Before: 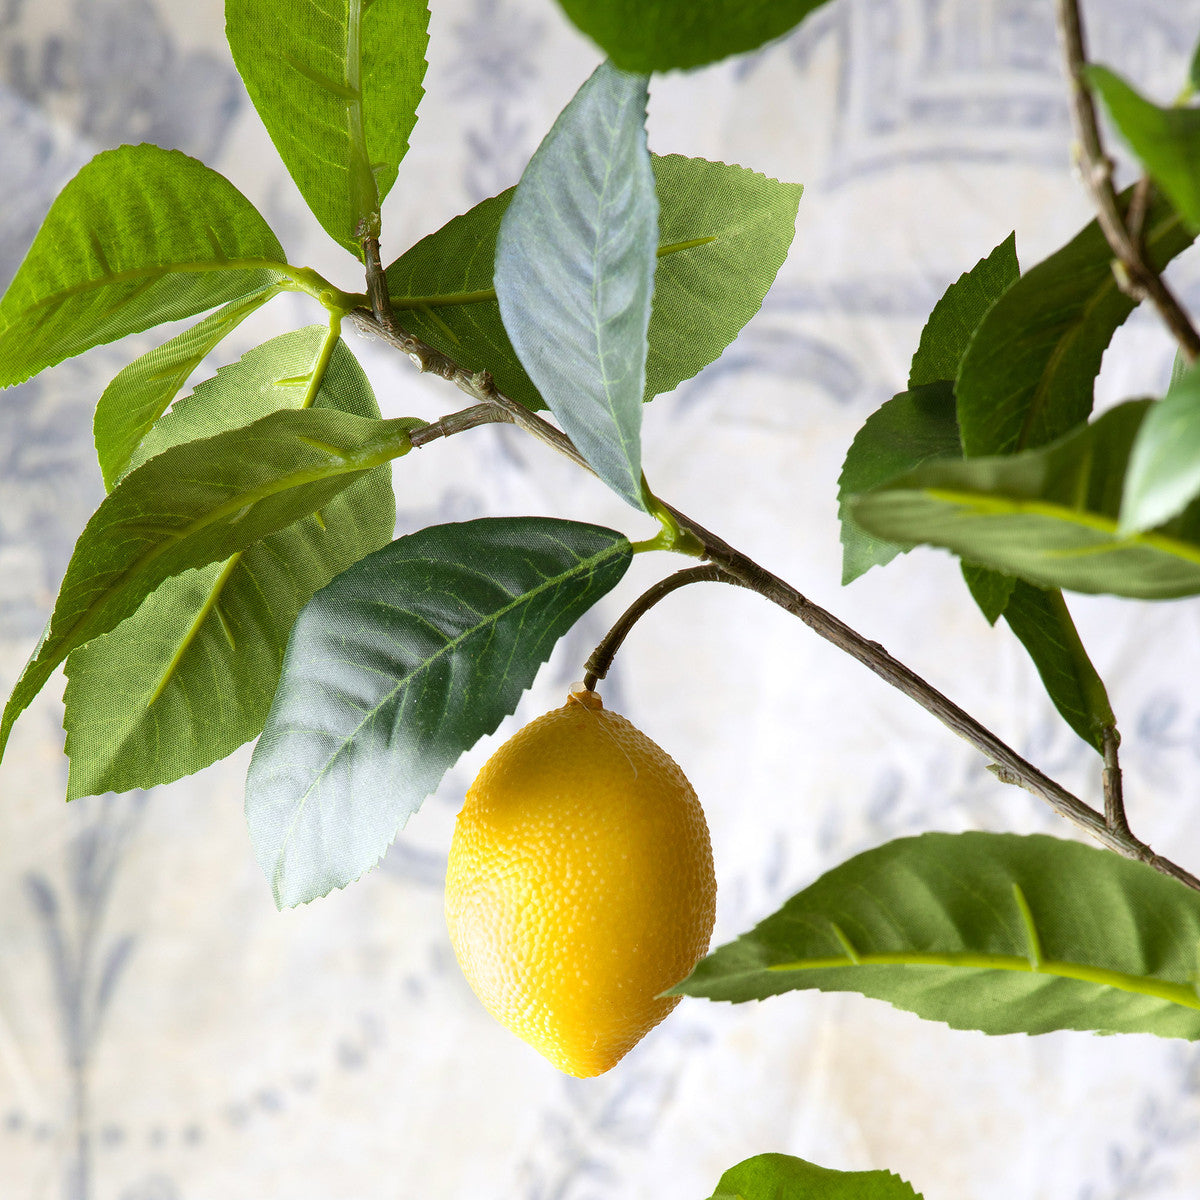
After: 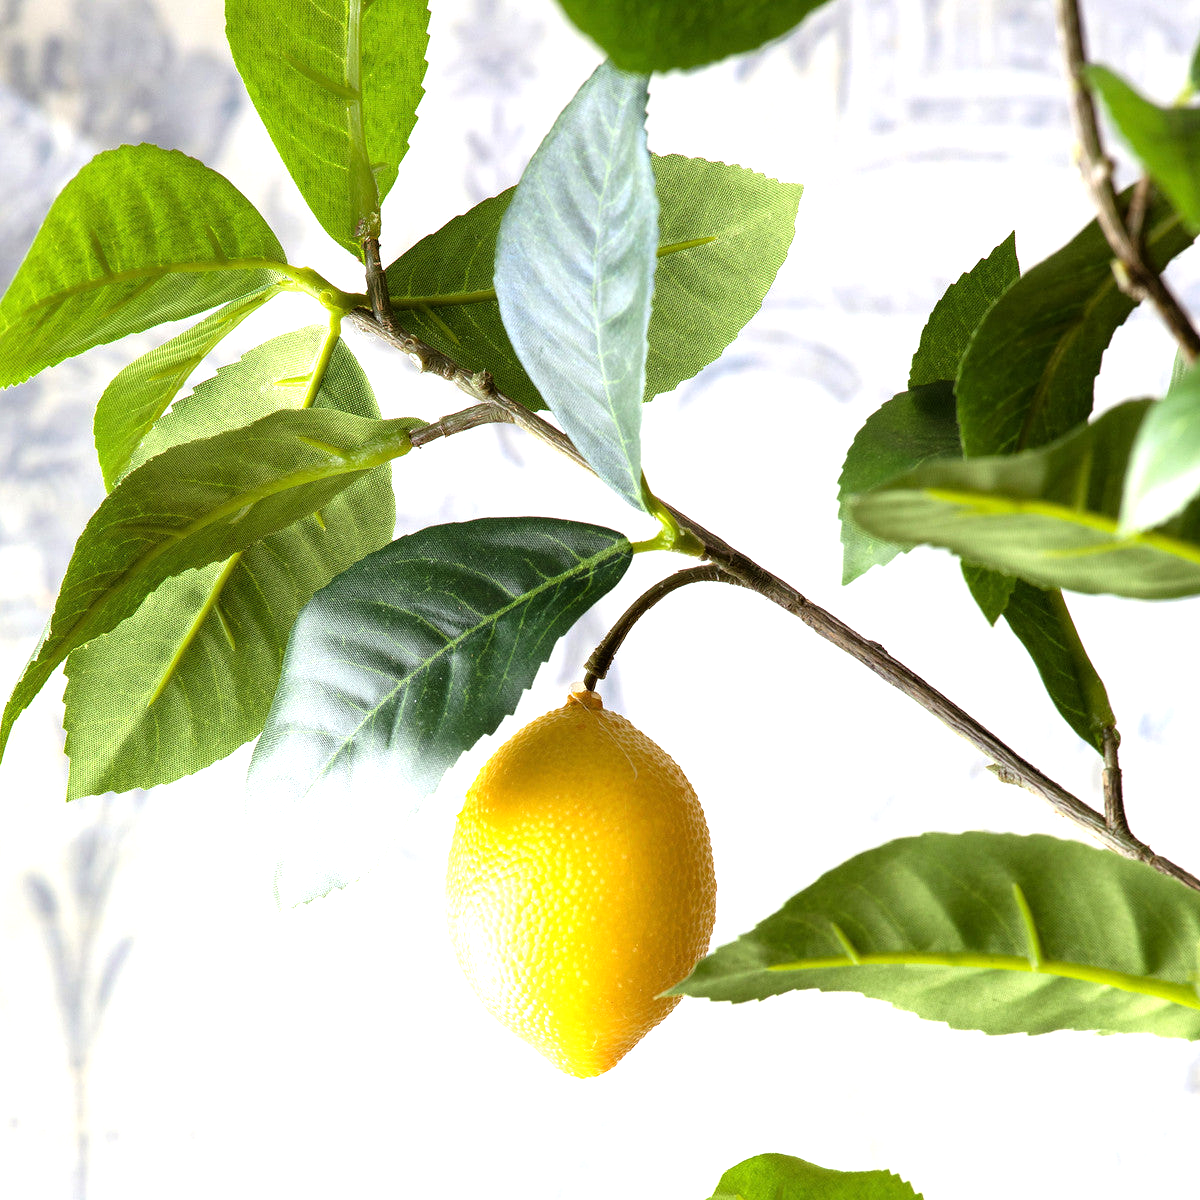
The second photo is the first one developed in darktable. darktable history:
tone equalizer: -8 EV -0.785 EV, -7 EV -0.682 EV, -6 EV -0.603 EV, -5 EV -0.408 EV, -3 EV 0.386 EV, -2 EV 0.6 EV, -1 EV 0.676 EV, +0 EV 0.751 EV
